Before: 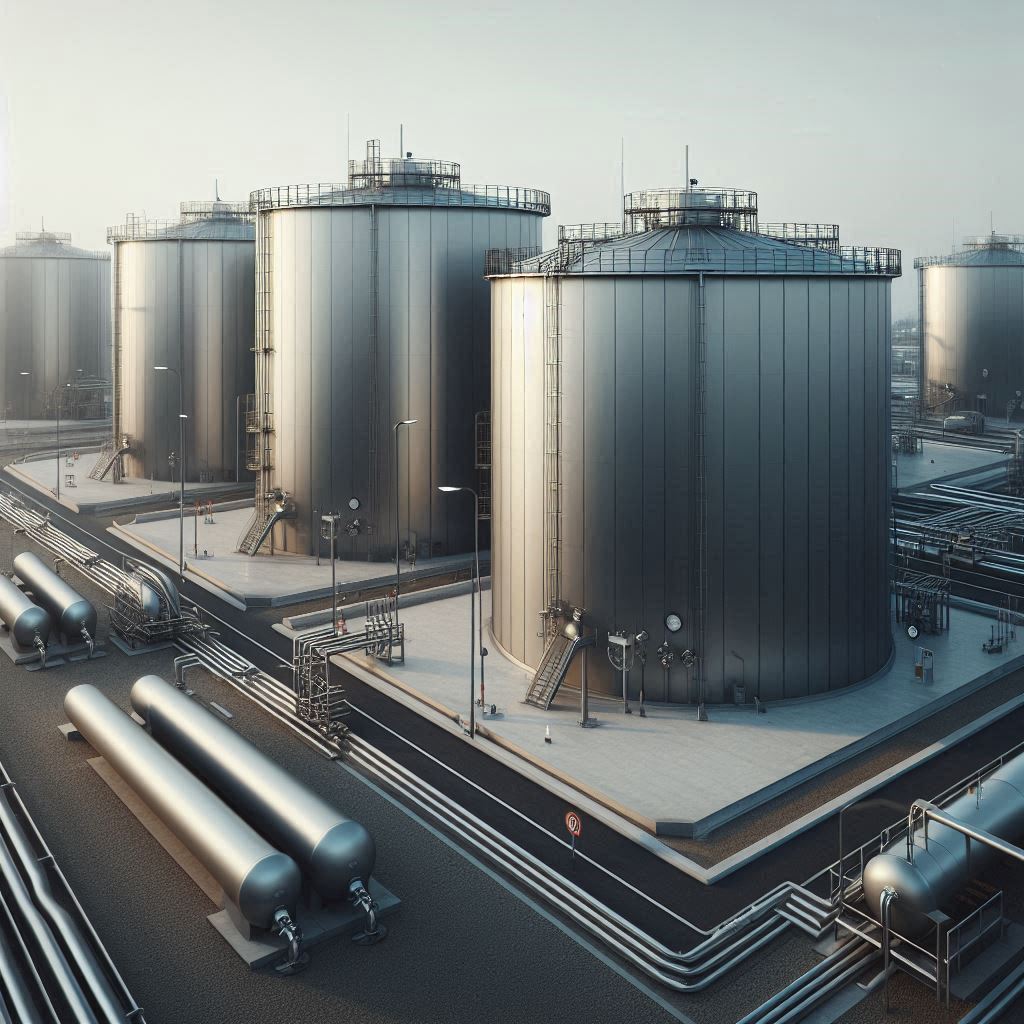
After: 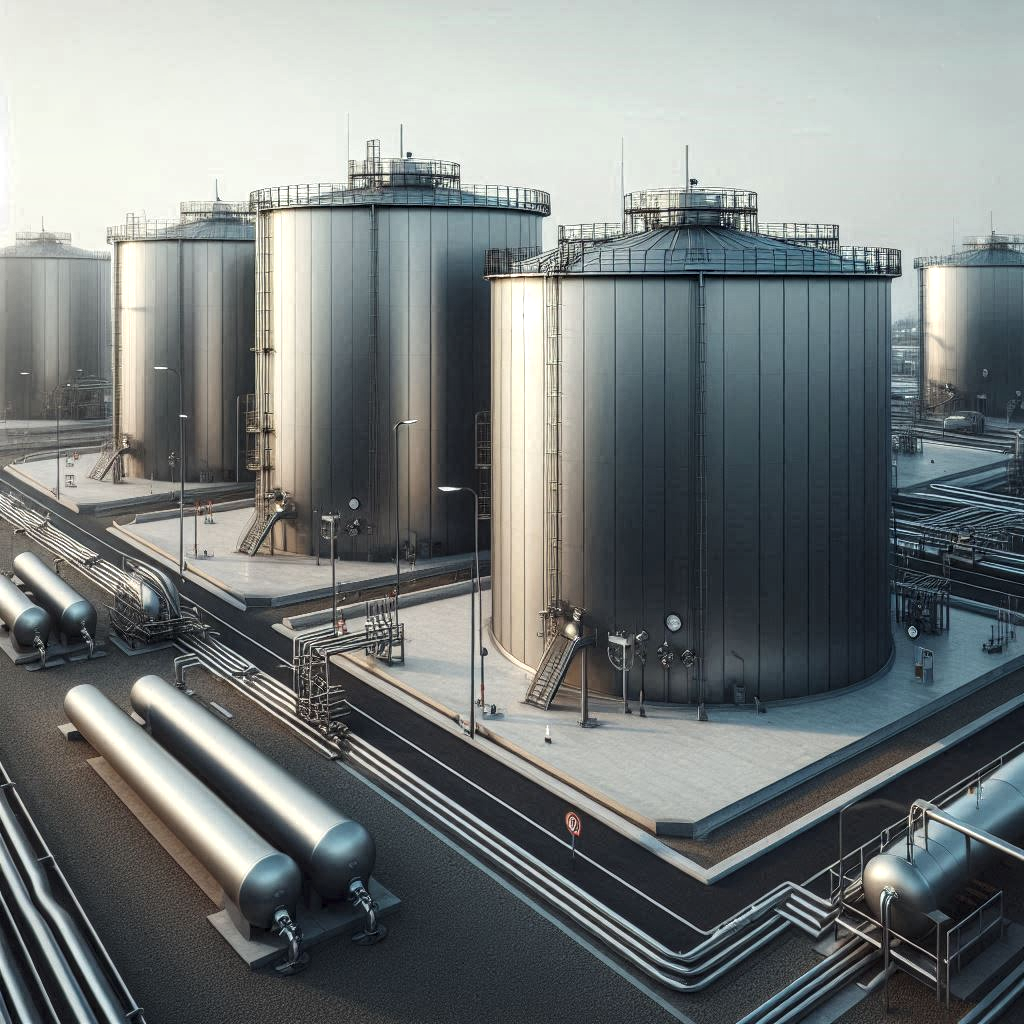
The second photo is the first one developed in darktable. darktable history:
exposure: black level correction -0.004, exposure 0.033 EV, compensate highlight preservation false
local contrast: detail 150%
